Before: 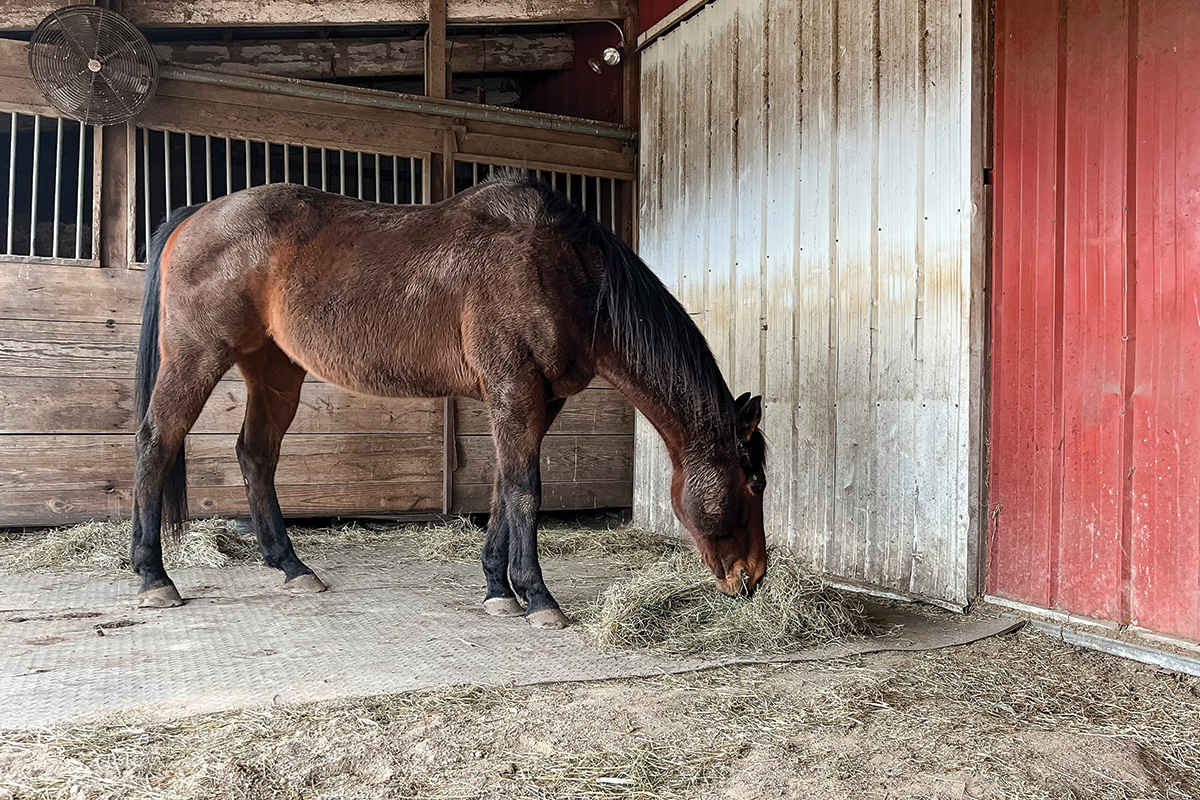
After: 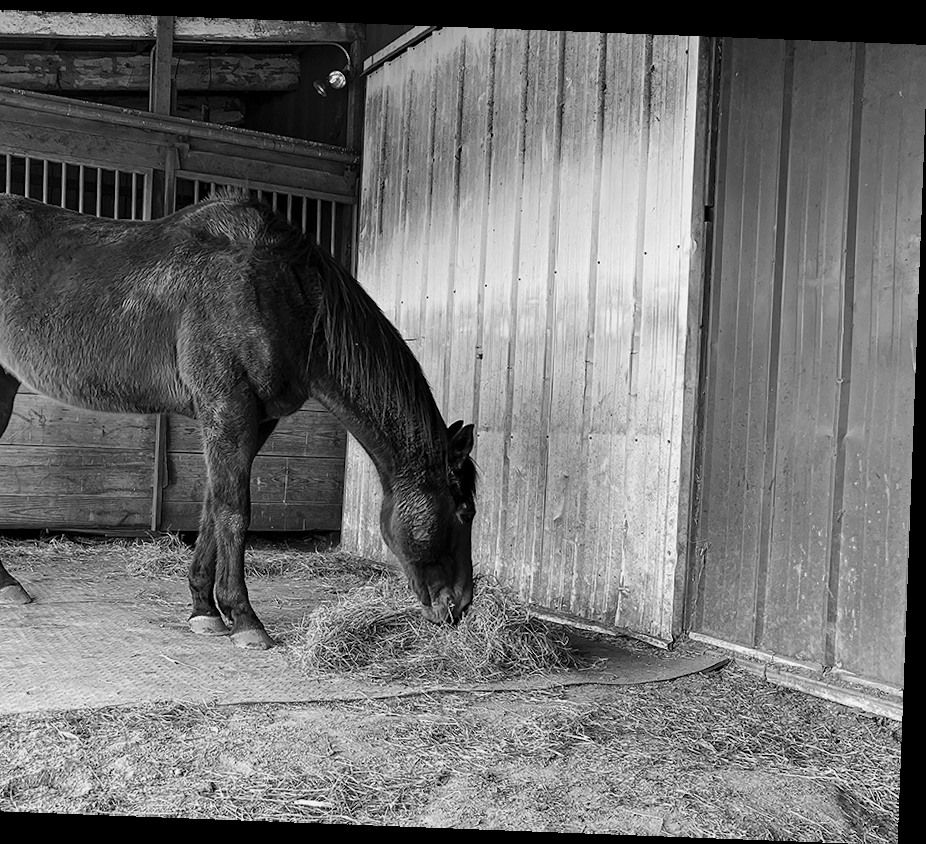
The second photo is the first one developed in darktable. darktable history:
color zones: curves: ch0 [(0.25, 0.5) (0.636, 0.25) (0.75, 0.5)]
white balance: red 0.986, blue 1.01
rotate and perspective: rotation 2.17°, automatic cropping off
crop and rotate: left 24.6%
velvia: strength 6%
color calibration: output gray [0.253, 0.26, 0.487, 0], gray › normalize channels true, illuminant same as pipeline (D50), adaptation XYZ, x 0.346, y 0.359, gamut compression 0
